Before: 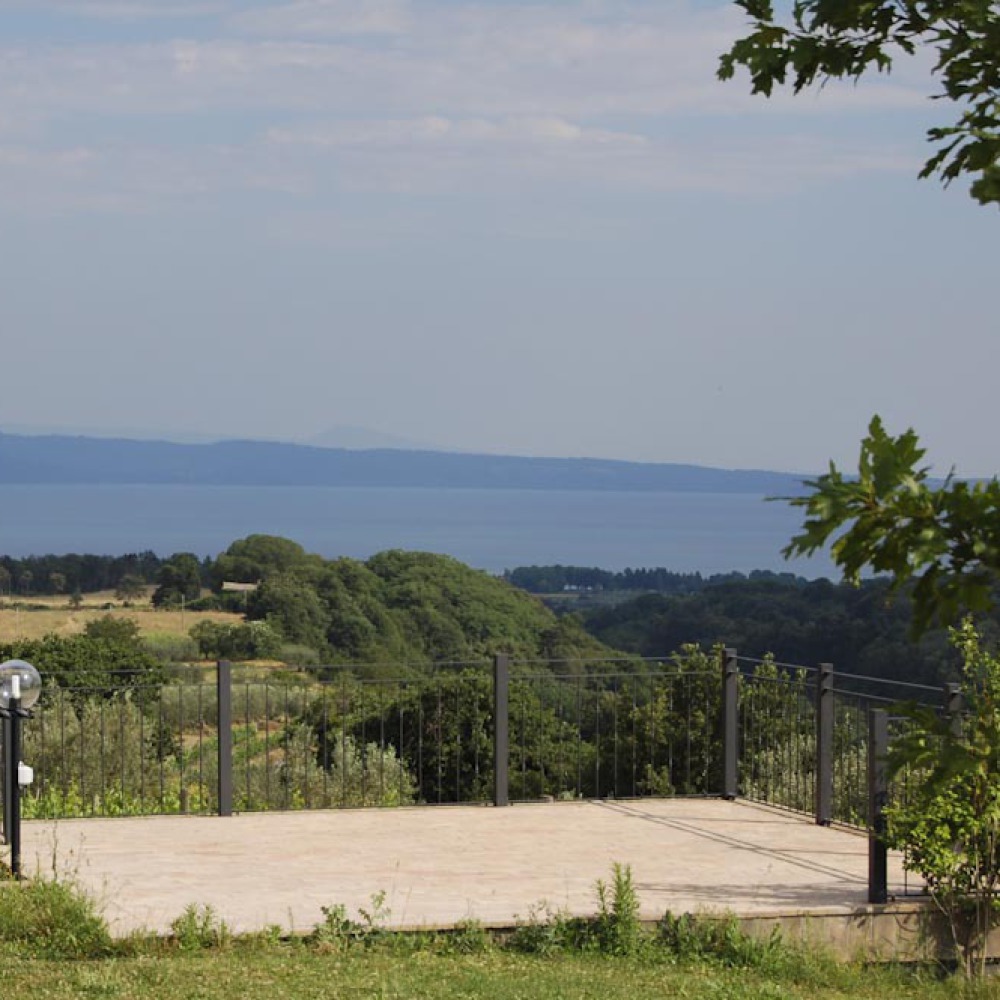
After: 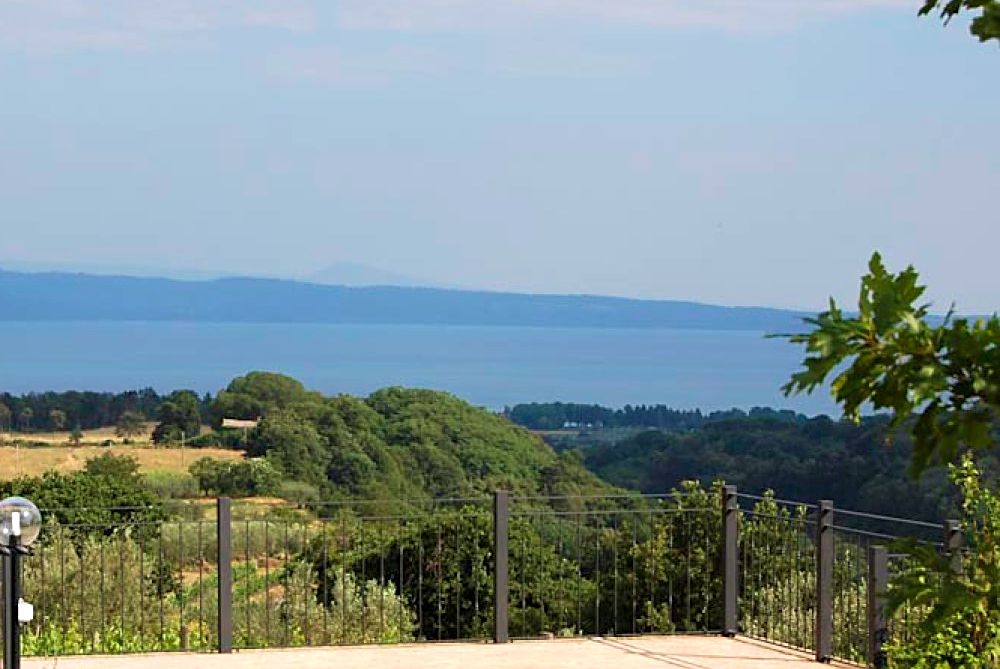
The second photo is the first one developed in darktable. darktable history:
exposure: black level correction 0.001, exposure 0.499 EV, compensate exposure bias true, compensate highlight preservation false
crop: top 16.344%, bottom 16.681%
sharpen: on, module defaults
velvia: on, module defaults
